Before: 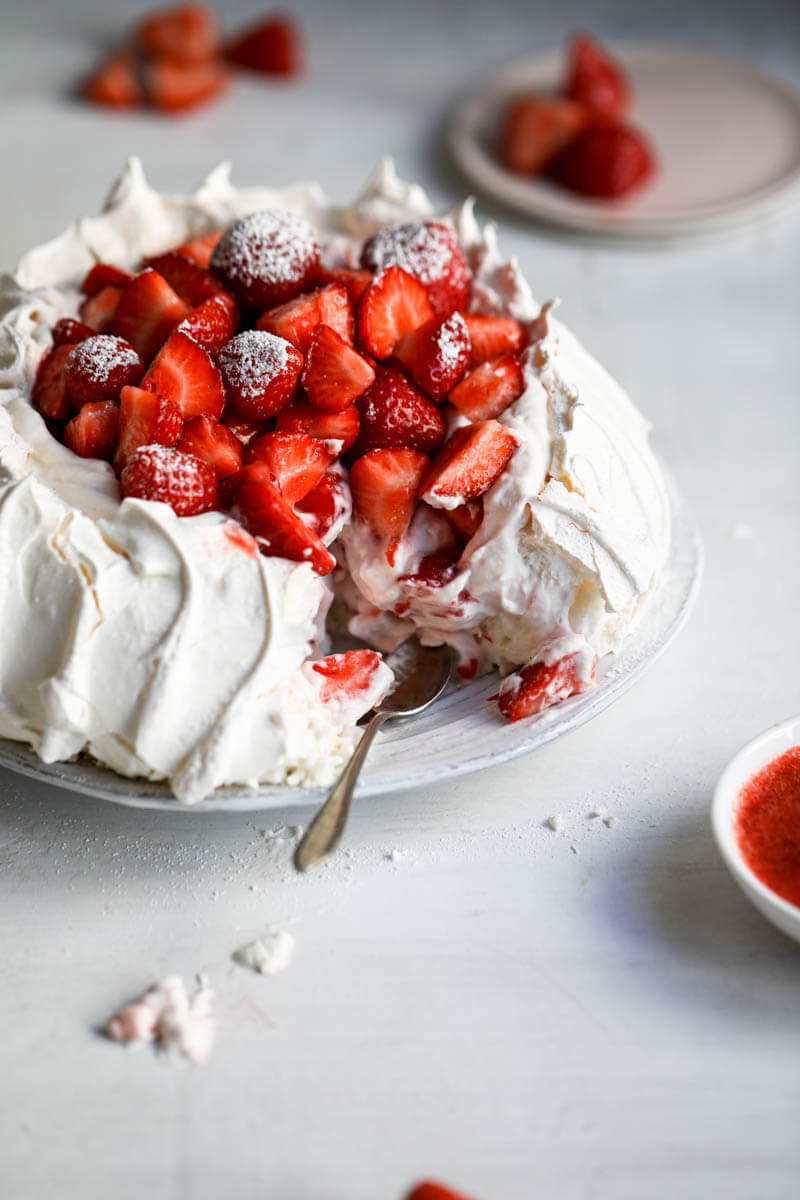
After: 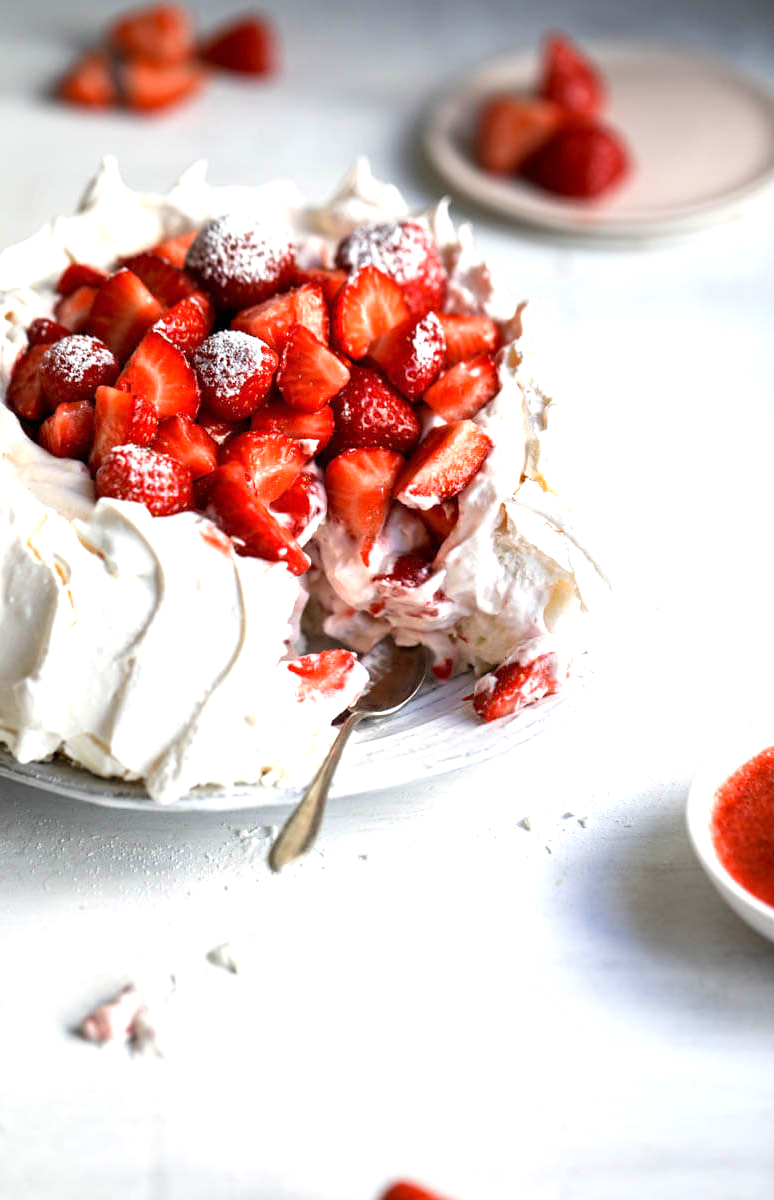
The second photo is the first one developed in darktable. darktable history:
crop and rotate: left 3.238%
exposure: exposure 0.74 EV, compensate highlight preservation false
